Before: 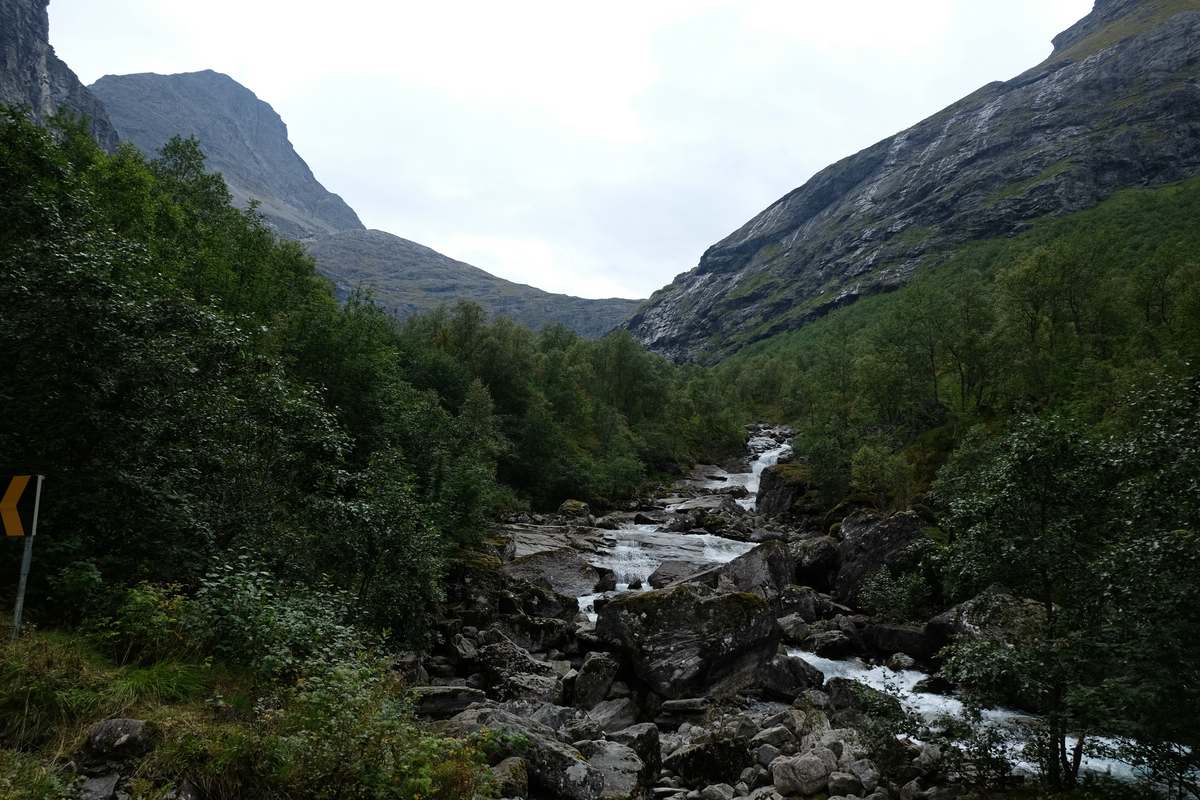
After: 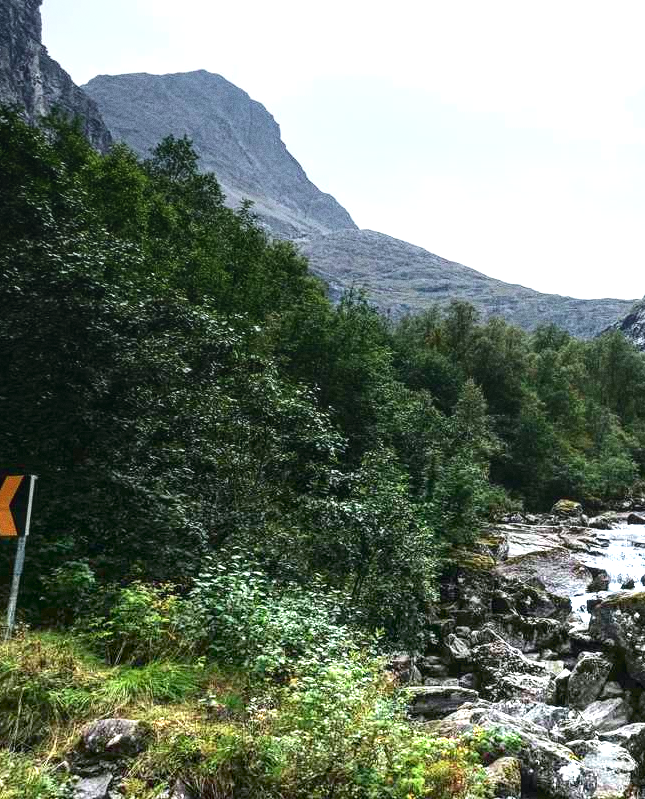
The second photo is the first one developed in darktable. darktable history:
white balance: red 1.004, blue 1.024
tone curve: curves: ch0 [(0, 0.025) (0.15, 0.143) (0.452, 0.486) (0.751, 0.788) (1, 0.961)]; ch1 [(0, 0) (0.416, 0.4) (0.476, 0.469) (0.497, 0.494) (0.546, 0.571) (0.566, 0.607) (0.62, 0.657) (1, 1)]; ch2 [(0, 0) (0.386, 0.397) (0.505, 0.498) (0.547, 0.546) (0.579, 0.58) (1, 1)], color space Lab, independent channels, preserve colors none
local contrast: on, module defaults
crop: left 0.587%, right 45.588%, bottom 0.086%
tone equalizer: -8 EV -0.417 EV, -7 EV -0.389 EV, -6 EV -0.333 EV, -5 EV -0.222 EV, -3 EV 0.222 EV, -2 EV 0.333 EV, -1 EV 0.389 EV, +0 EV 0.417 EV, edges refinement/feathering 500, mask exposure compensation -1.57 EV, preserve details no
graduated density: density -3.9 EV
grain: on, module defaults
